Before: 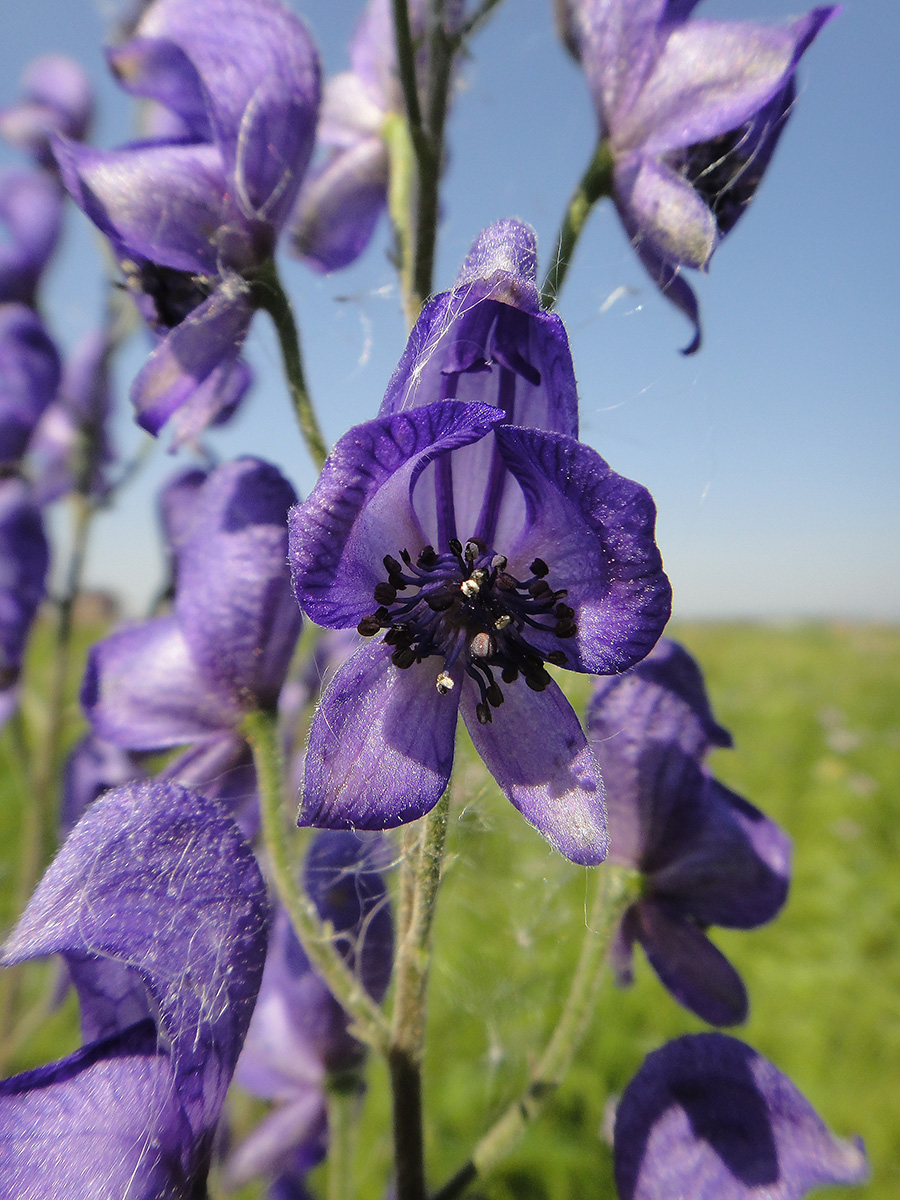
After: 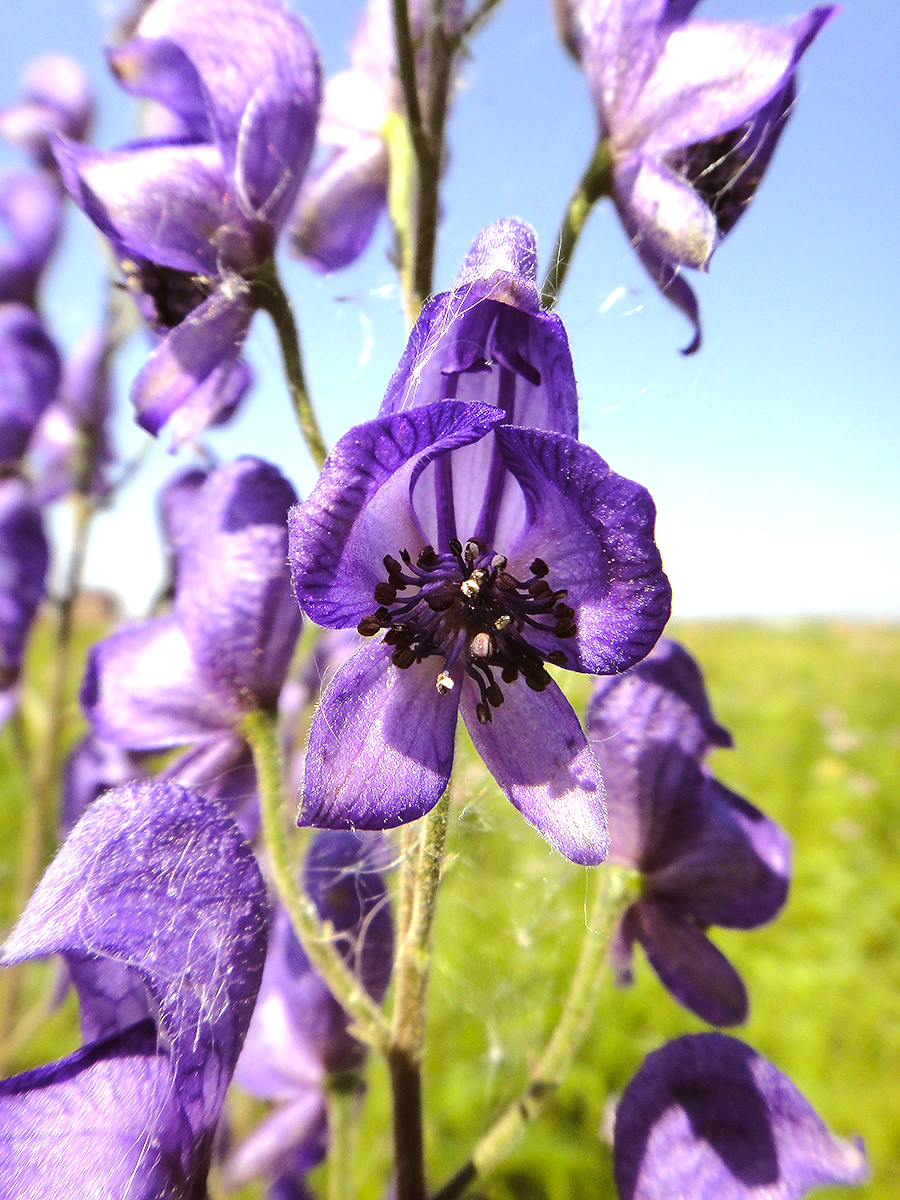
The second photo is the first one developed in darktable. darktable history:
rgb levels: mode RGB, independent channels, levels [[0, 0.5, 1], [0, 0.521, 1], [0, 0.536, 1]]
exposure: black level correction 0, exposure 1 EV, compensate exposure bias true, compensate highlight preservation false
